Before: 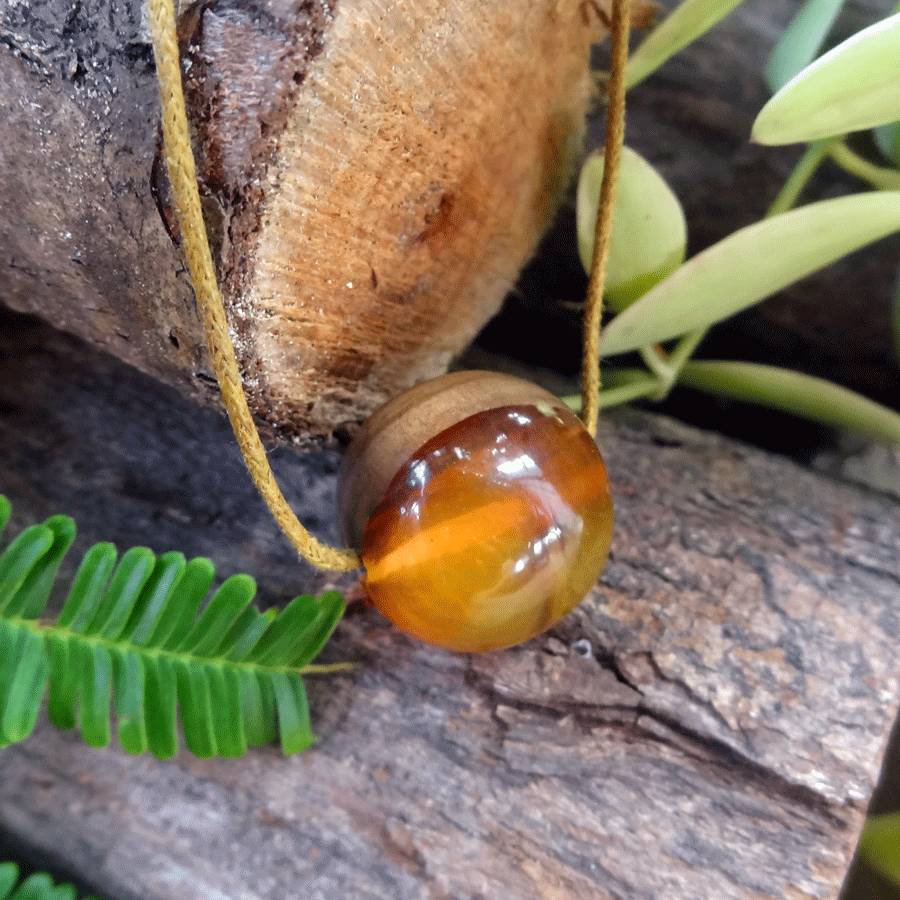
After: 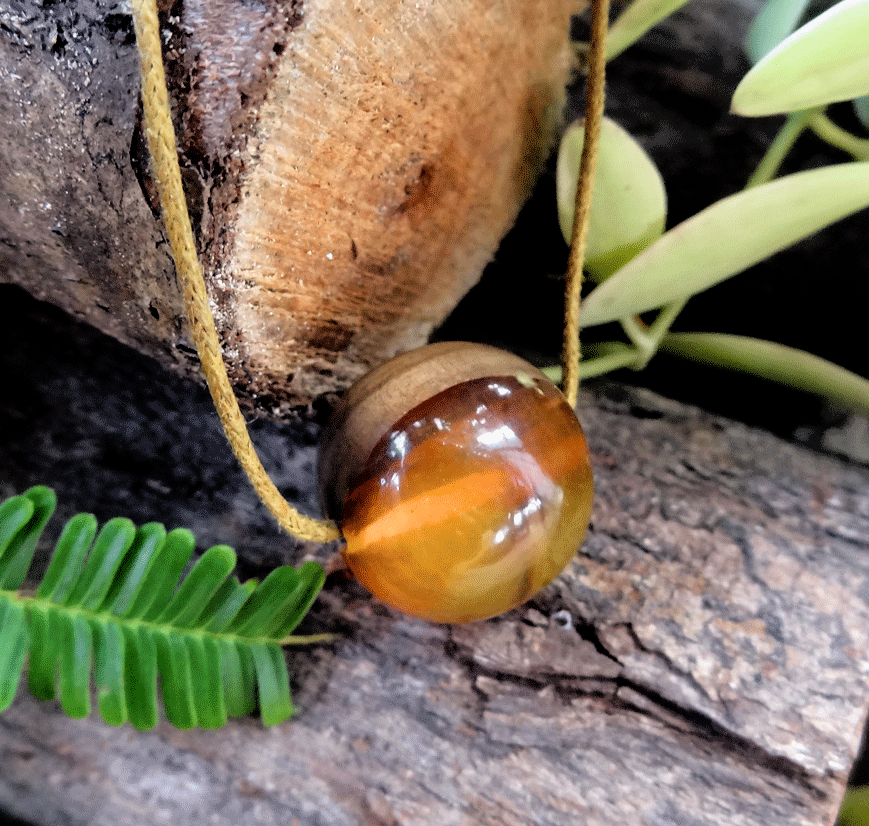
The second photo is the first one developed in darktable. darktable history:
filmic rgb: black relative exposure -3.7 EV, white relative exposure 2.77 EV, dynamic range scaling -4.68%, hardness 3.05
crop: left 2.312%, top 3.257%, right 1.129%, bottom 4.917%
